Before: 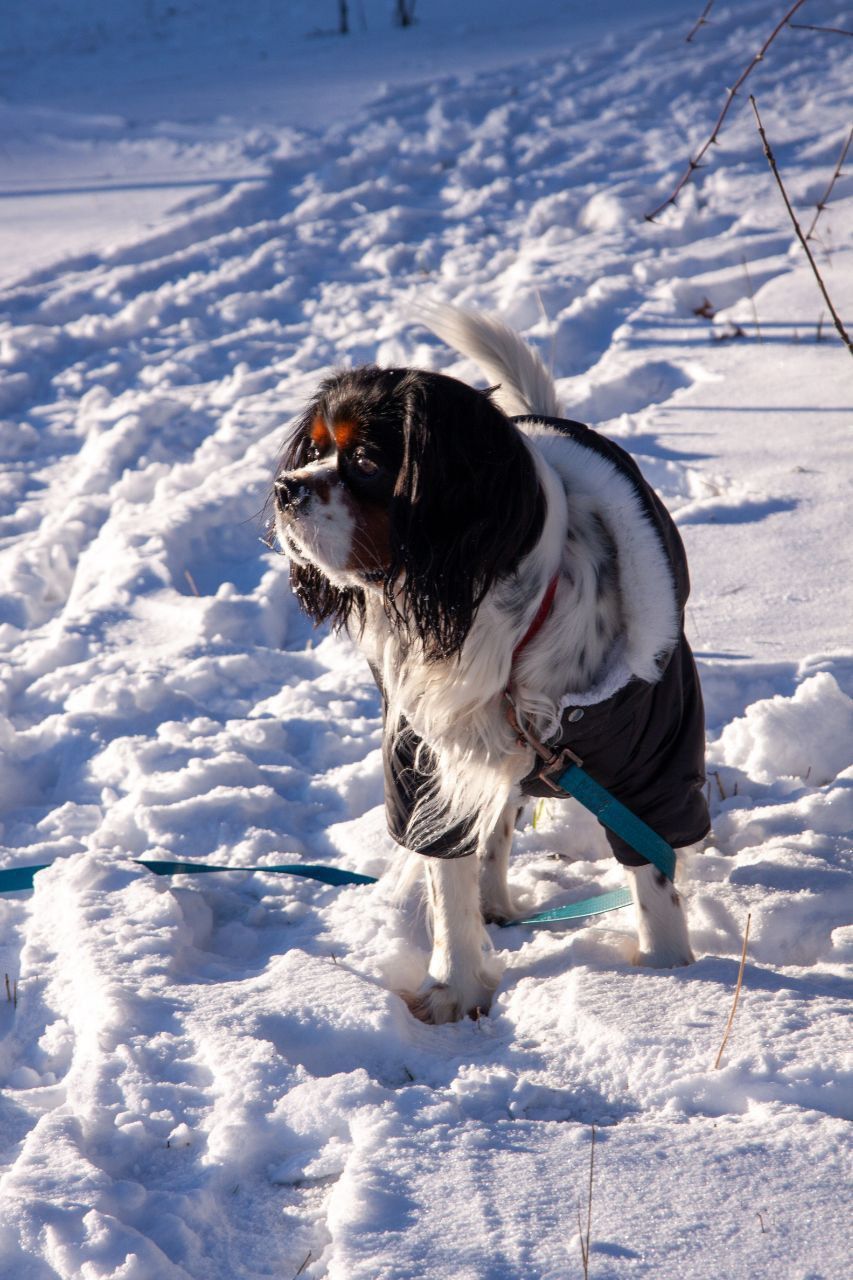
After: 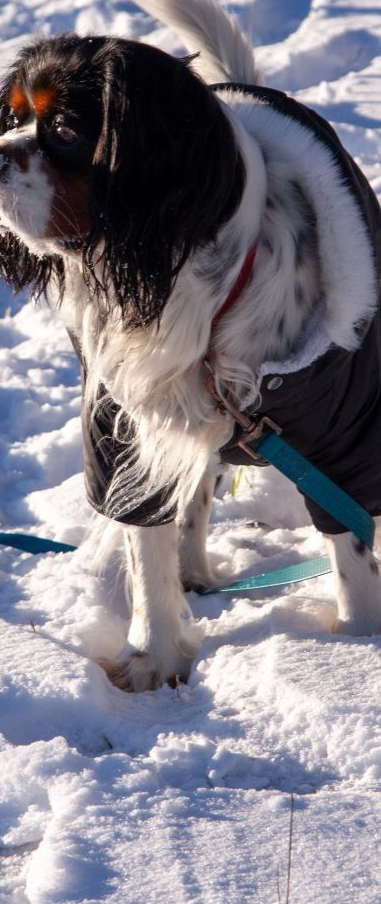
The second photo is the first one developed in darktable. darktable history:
crop: left 35.302%, top 25.997%, right 19.998%, bottom 3.376%
